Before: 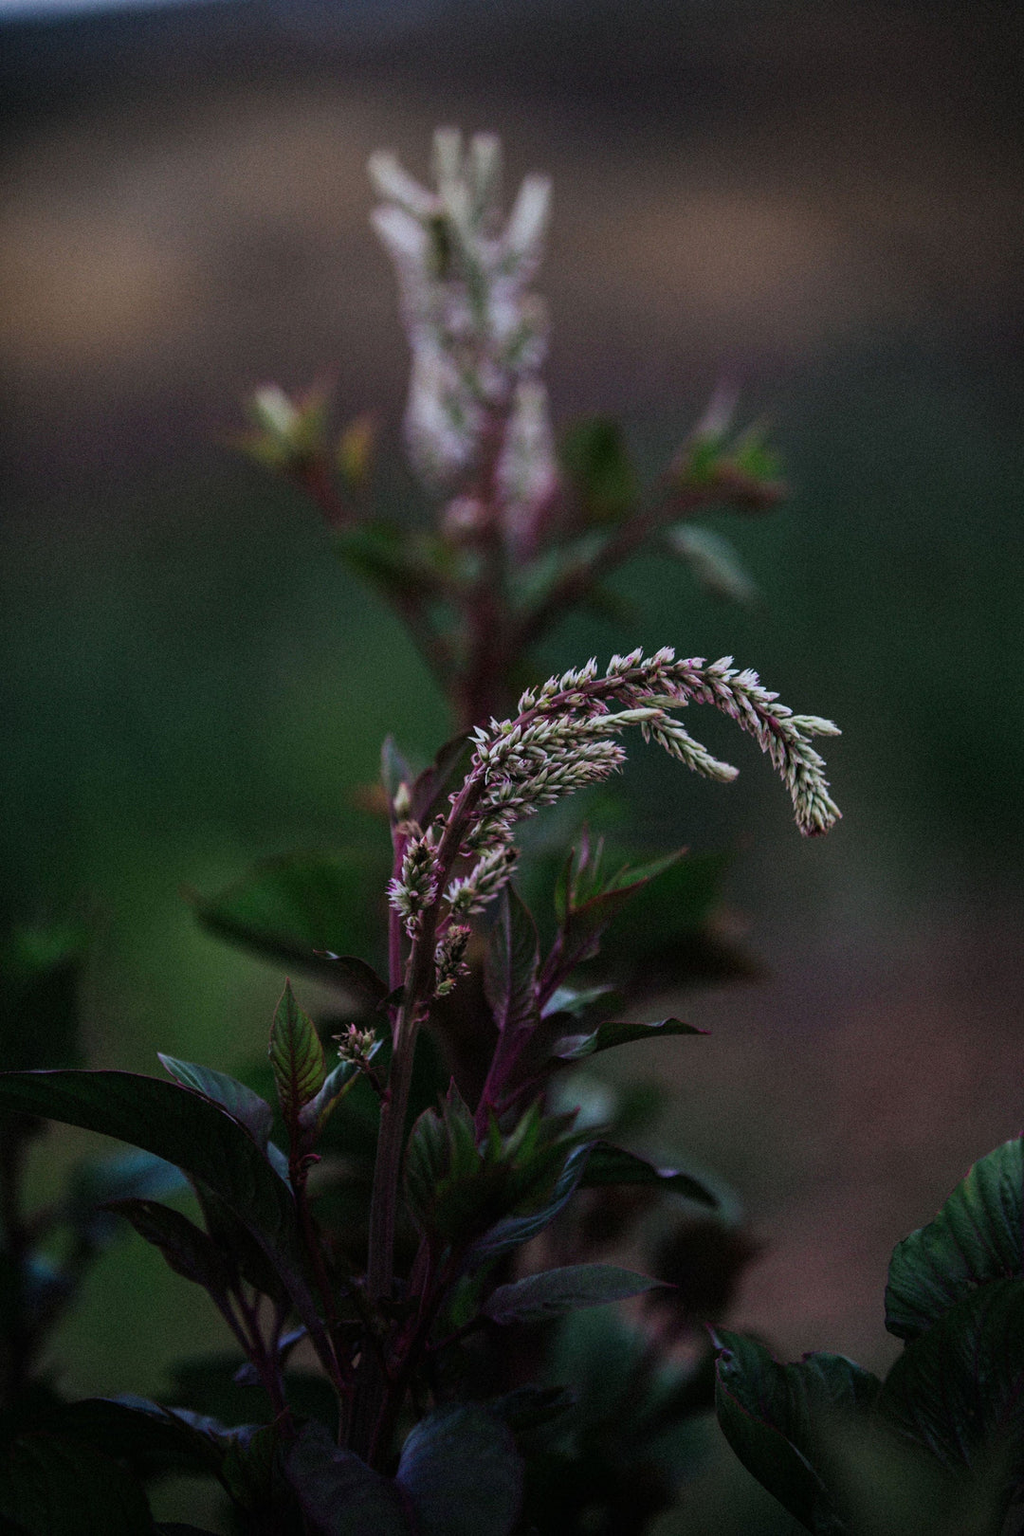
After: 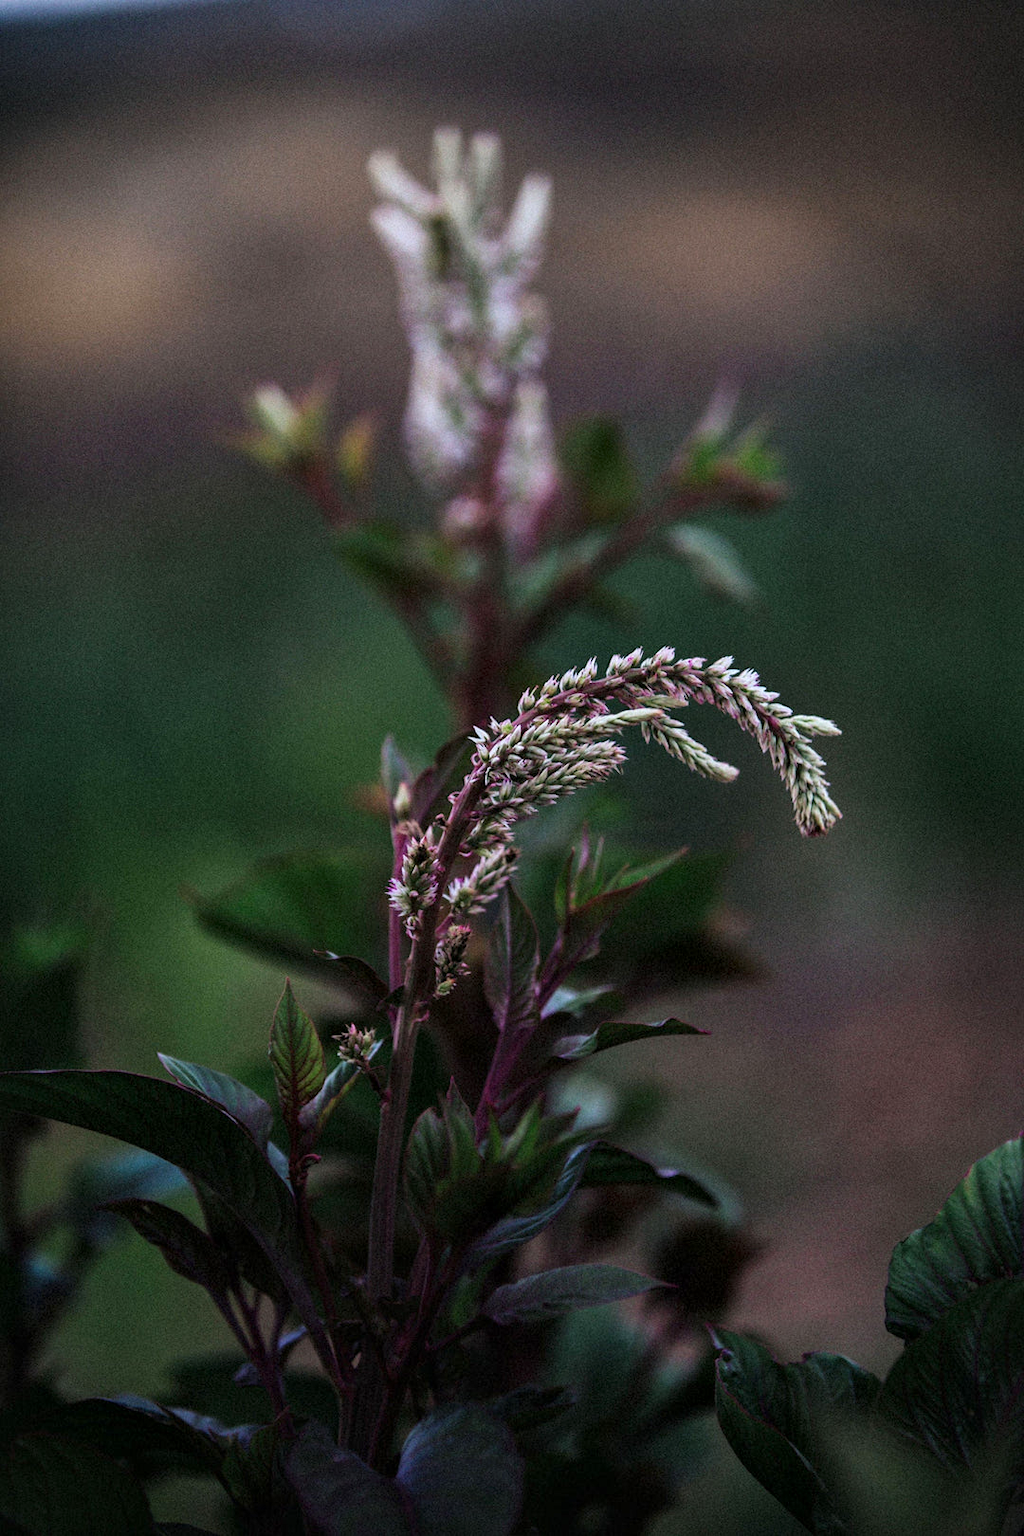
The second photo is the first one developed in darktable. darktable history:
local contrast: mode bilateral grid, contrast 20, coarseness 50, detail 120%, midtone range 0.2
exposure: black level correction 0, exposure 0.5 EV, compensate highlight preservation false
